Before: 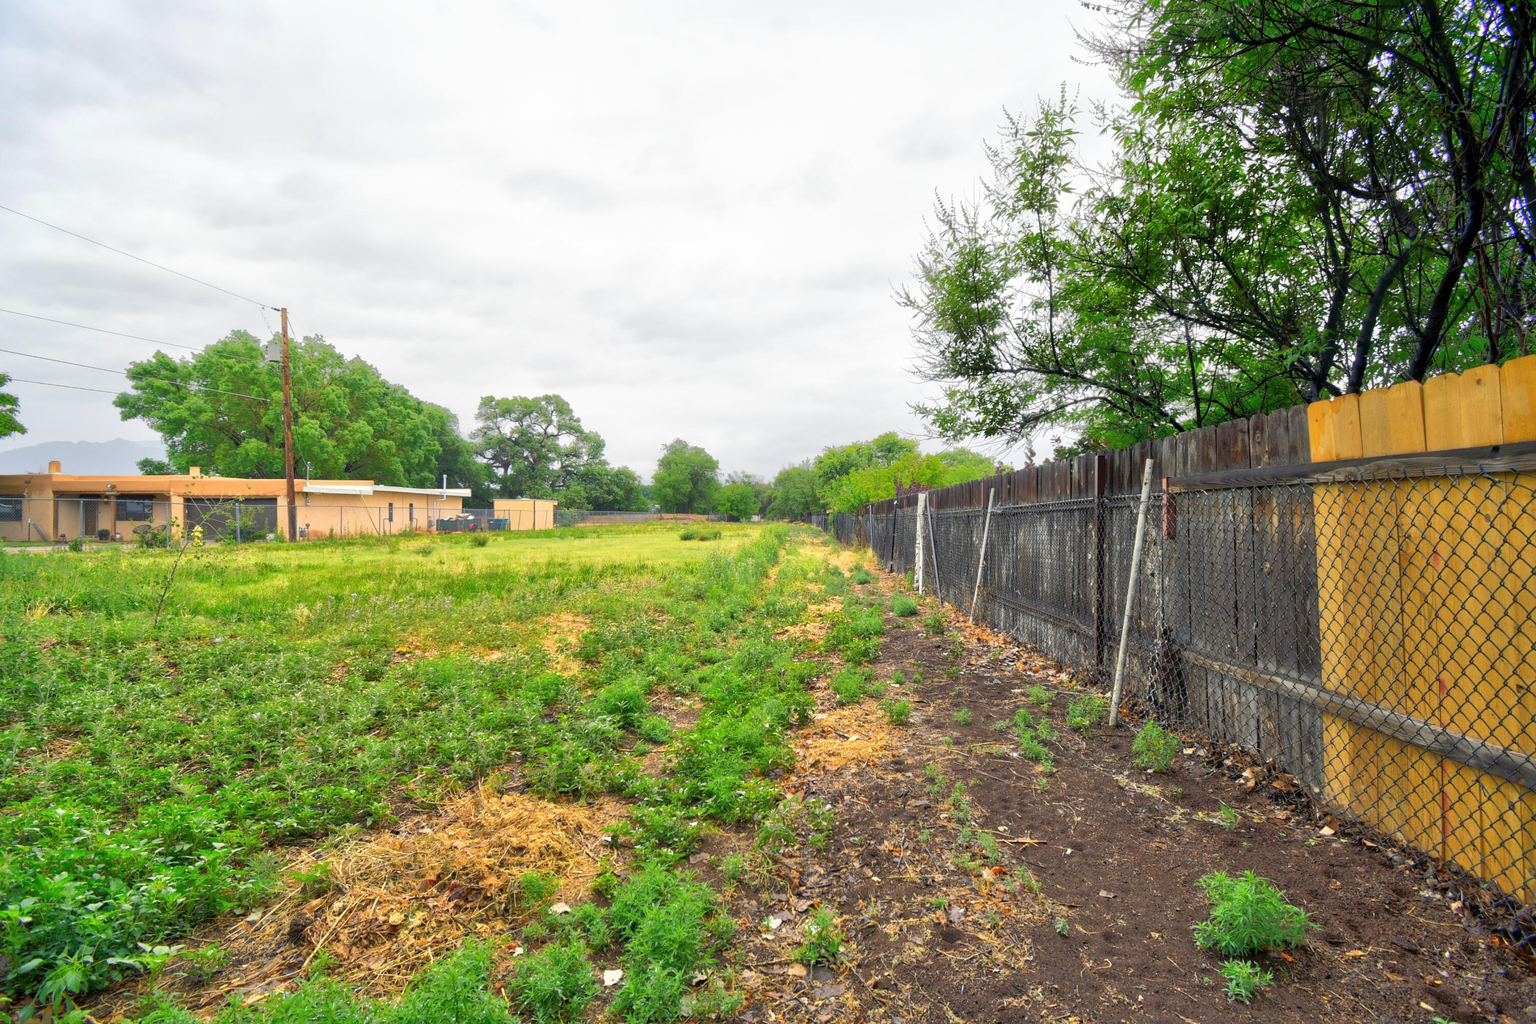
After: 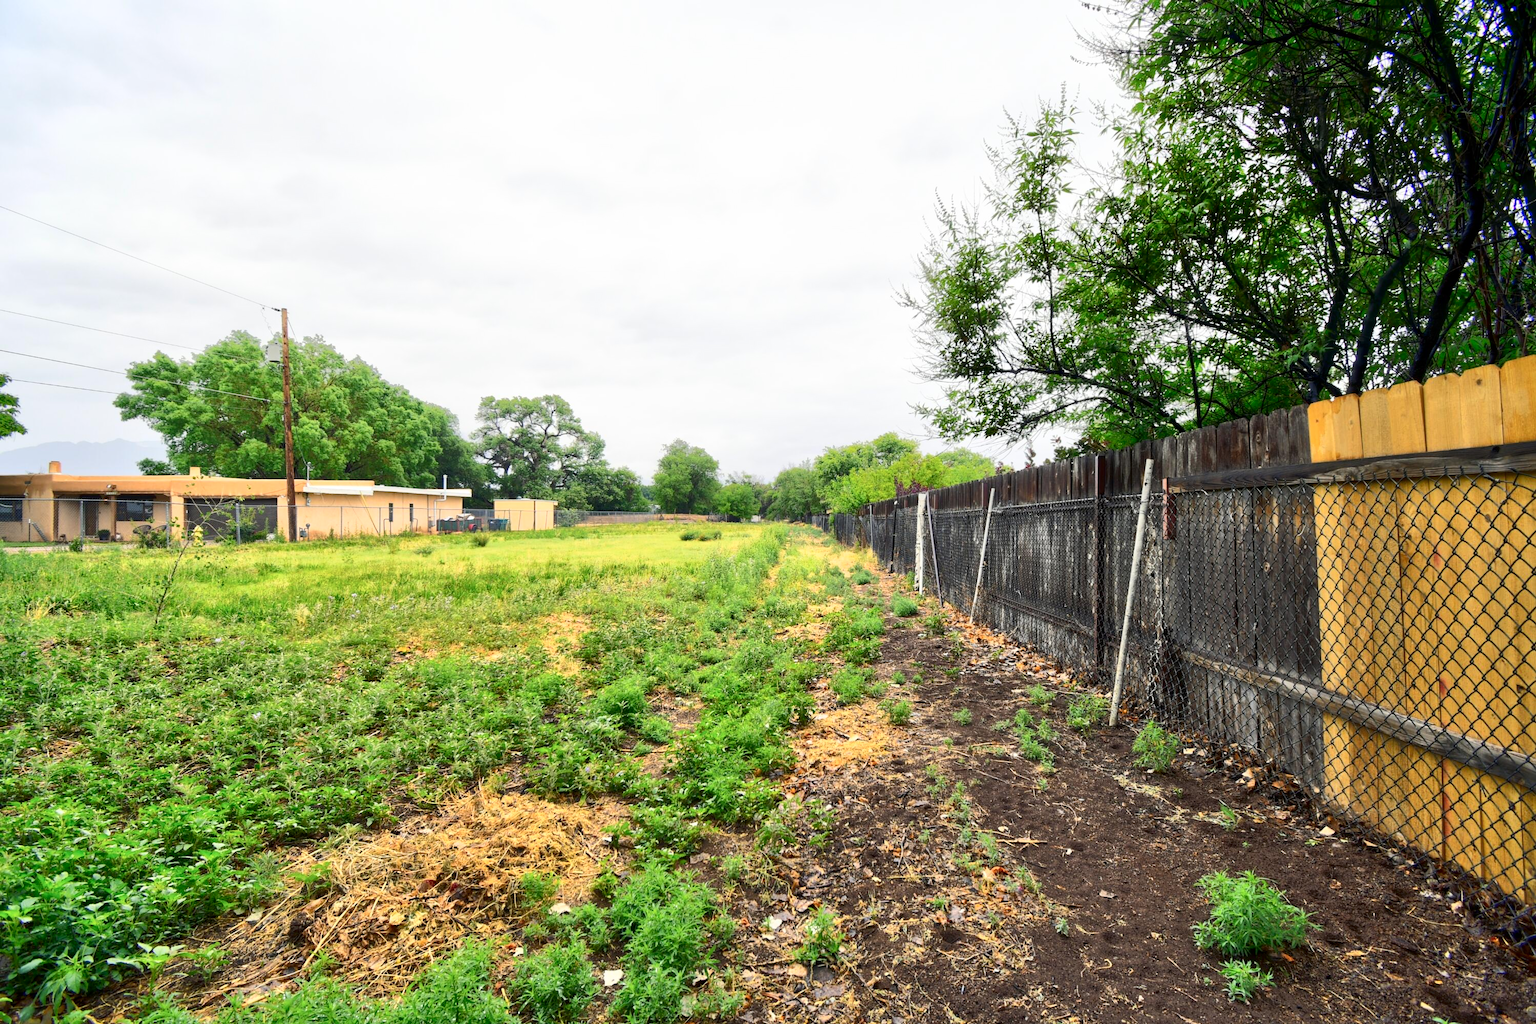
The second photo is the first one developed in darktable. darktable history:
contrast brightness saturation: contrast 0.276
